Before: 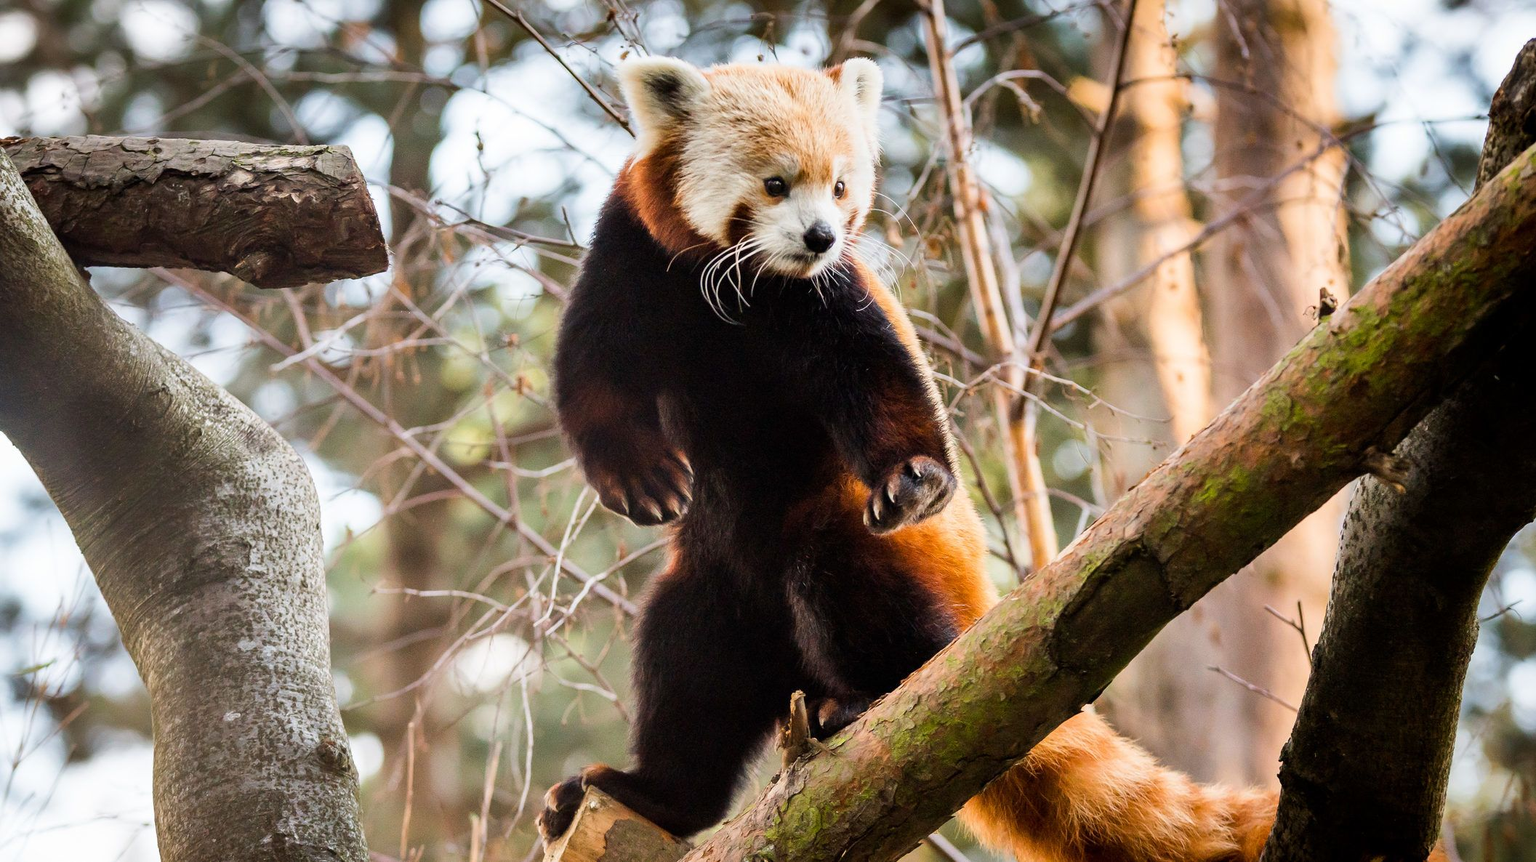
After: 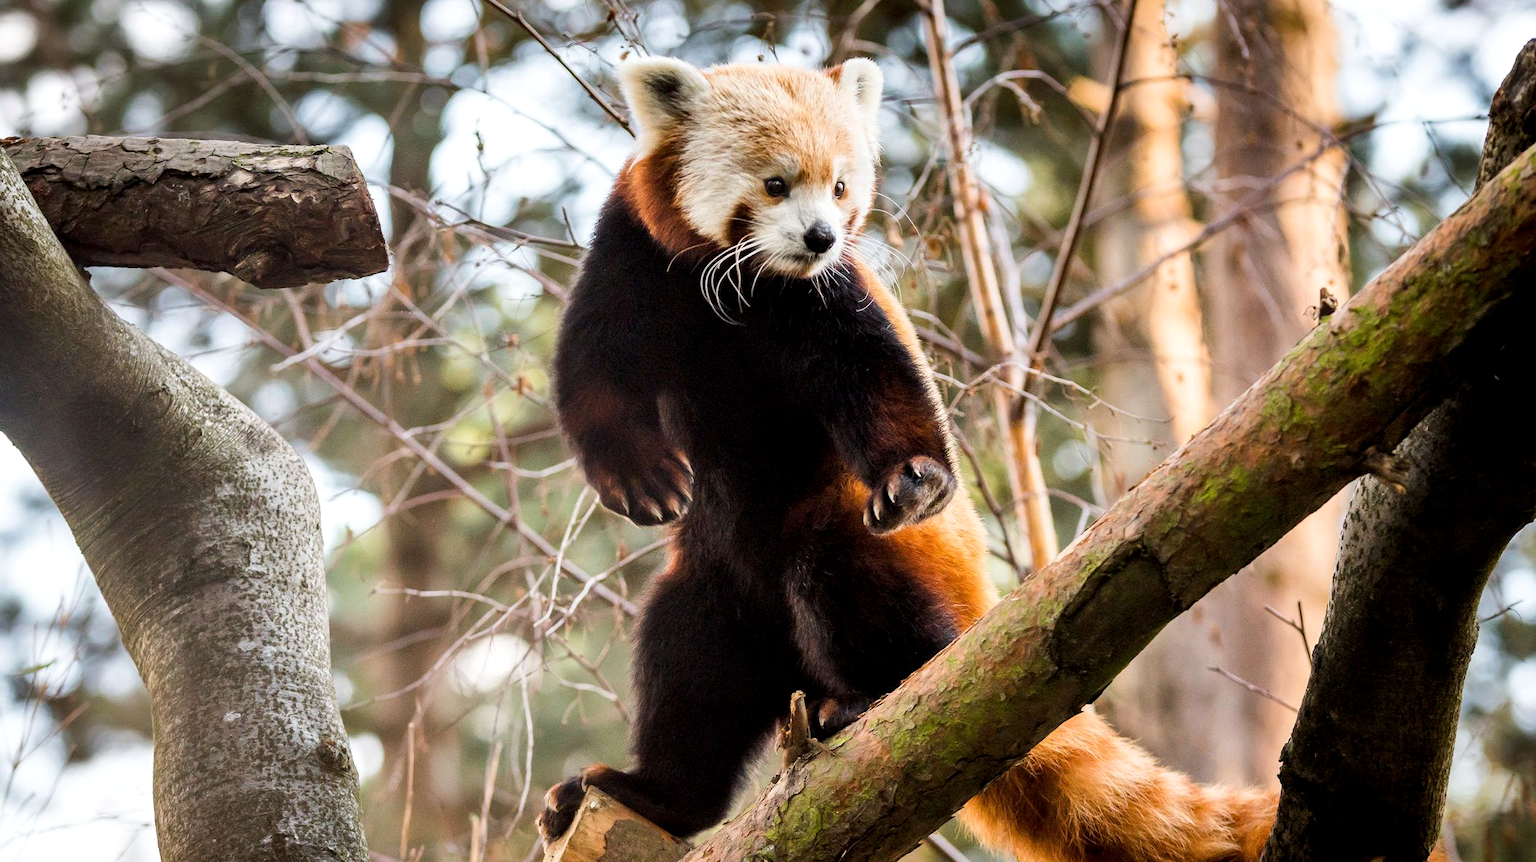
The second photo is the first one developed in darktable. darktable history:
local contrast: highlights 106%, shadows 103%, detail 120%, midtone range 0.2
